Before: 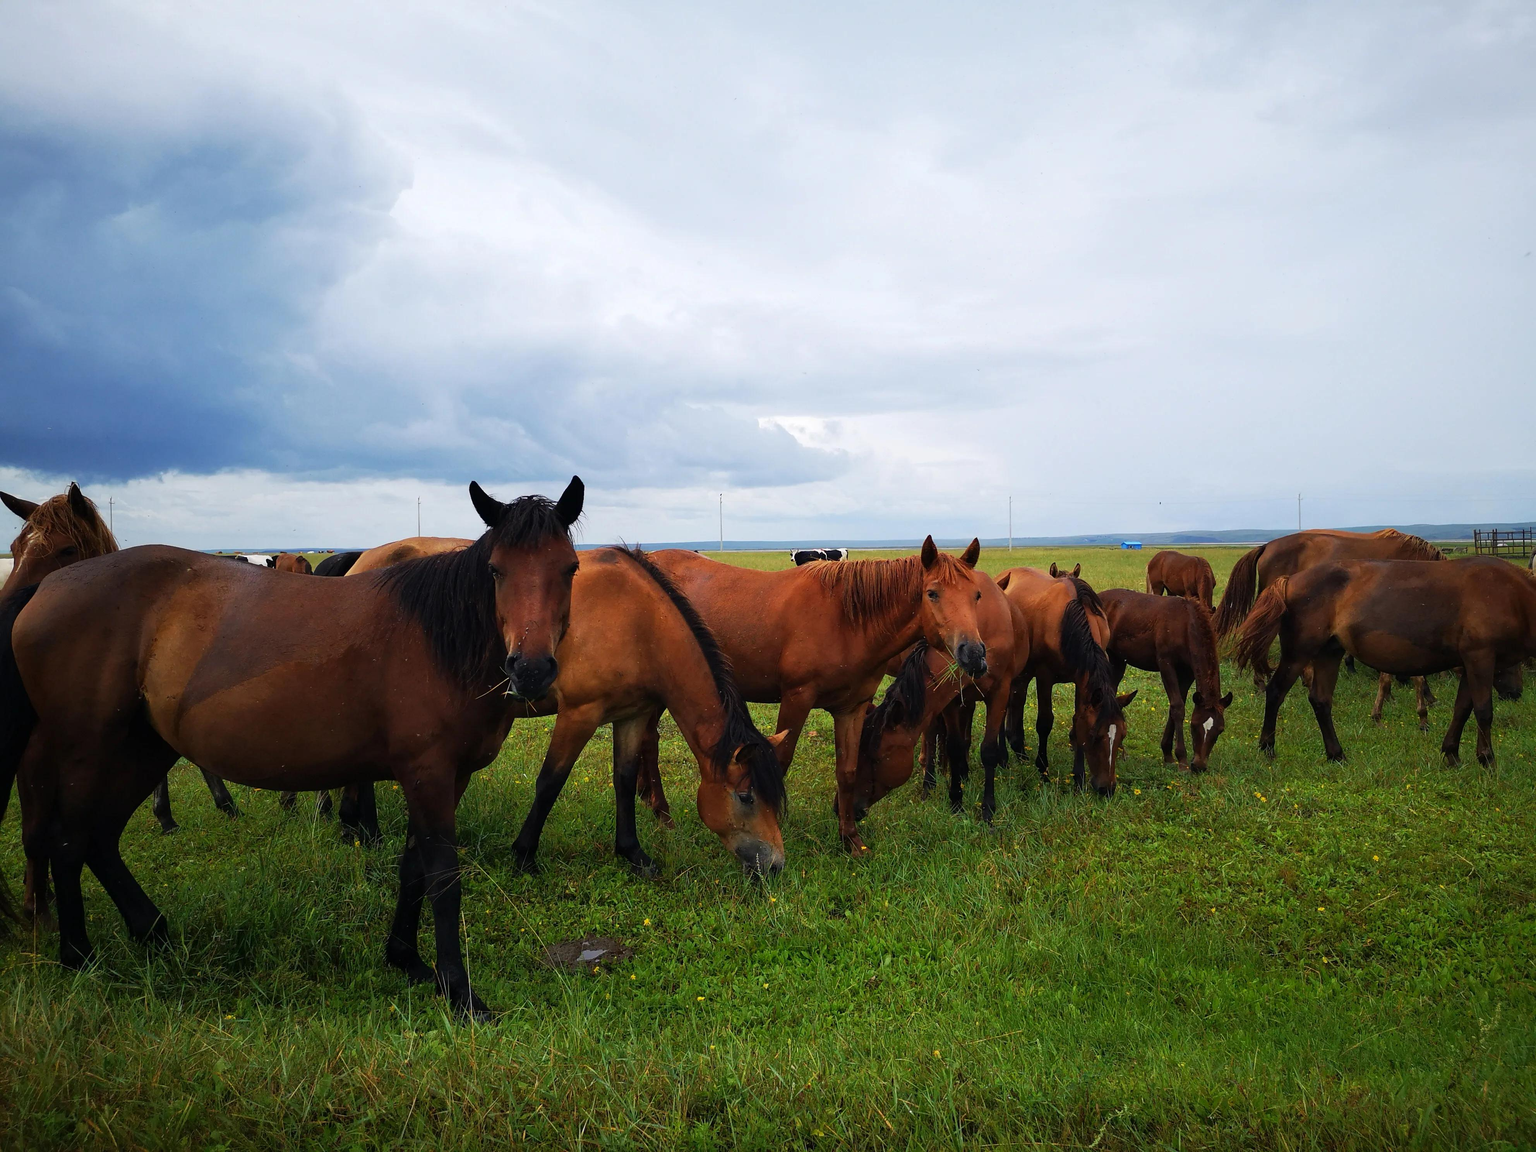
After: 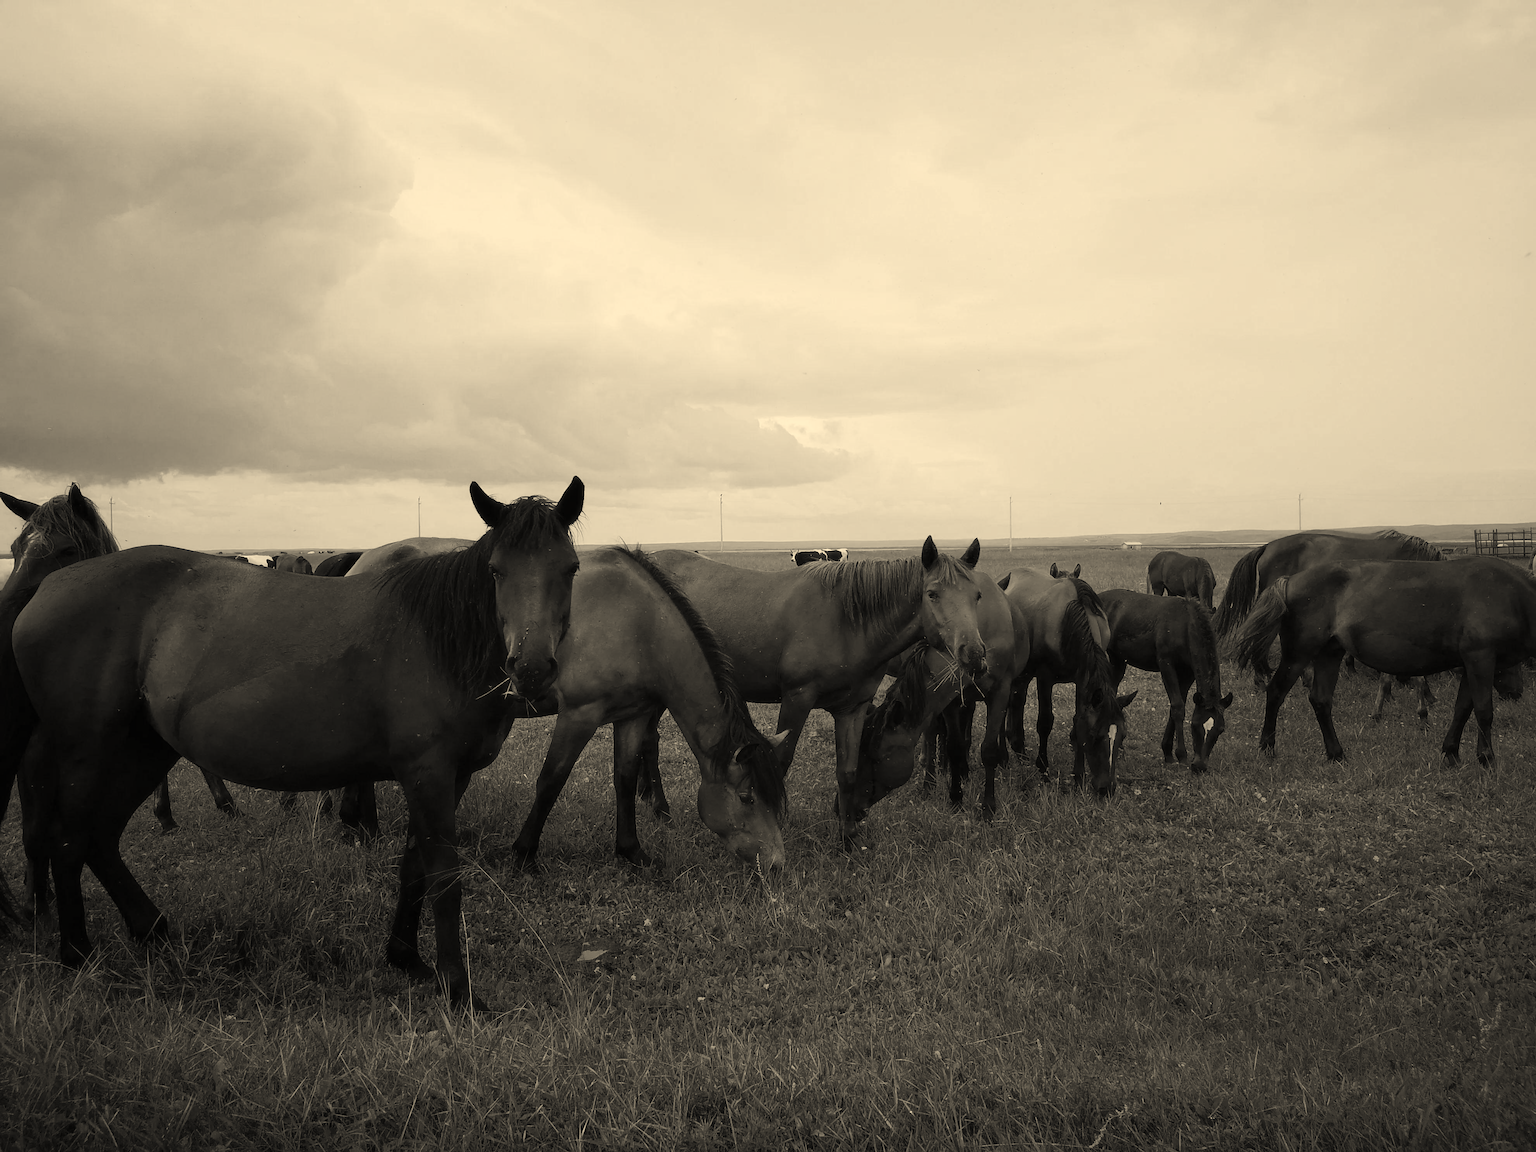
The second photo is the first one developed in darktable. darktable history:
haze removal: strength -0.09, distance 0.358, compatibility mode true, adaptive false
color correction: highlights a* 2.72, highlights b* 22.8
color calibration: output gray [0.246, 0.254, 0.501, 0], gray › normalize channels true, illuminant same as pipeline (D50), adaptation XYZ, x 0.346, y 0.359, gamut compression 0
